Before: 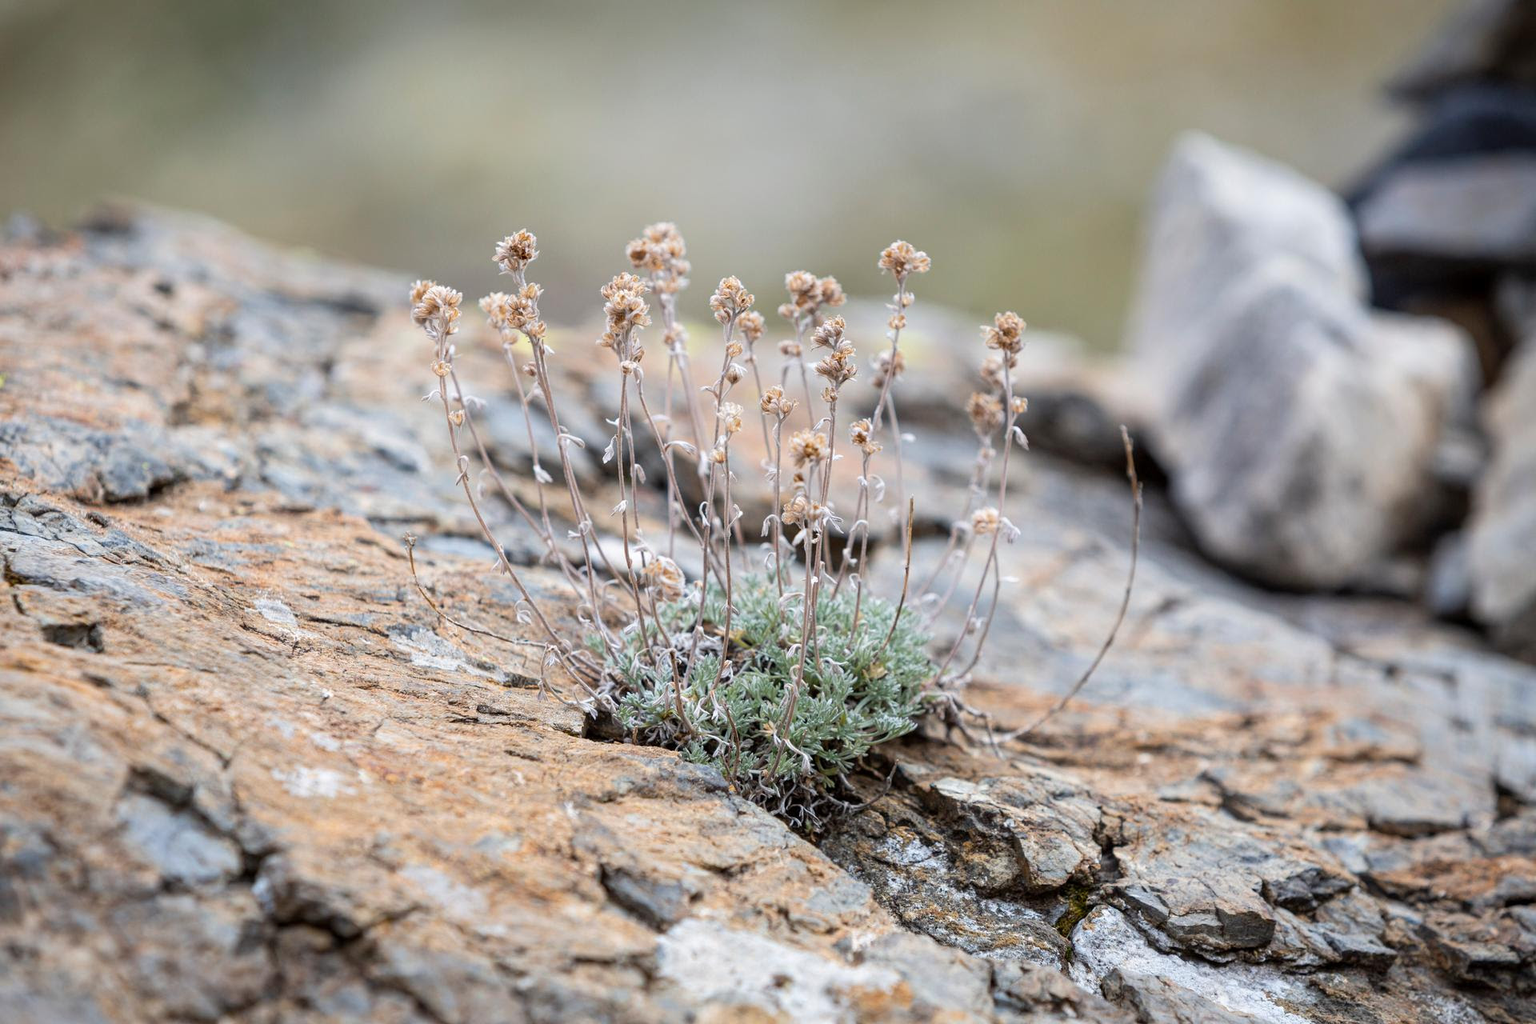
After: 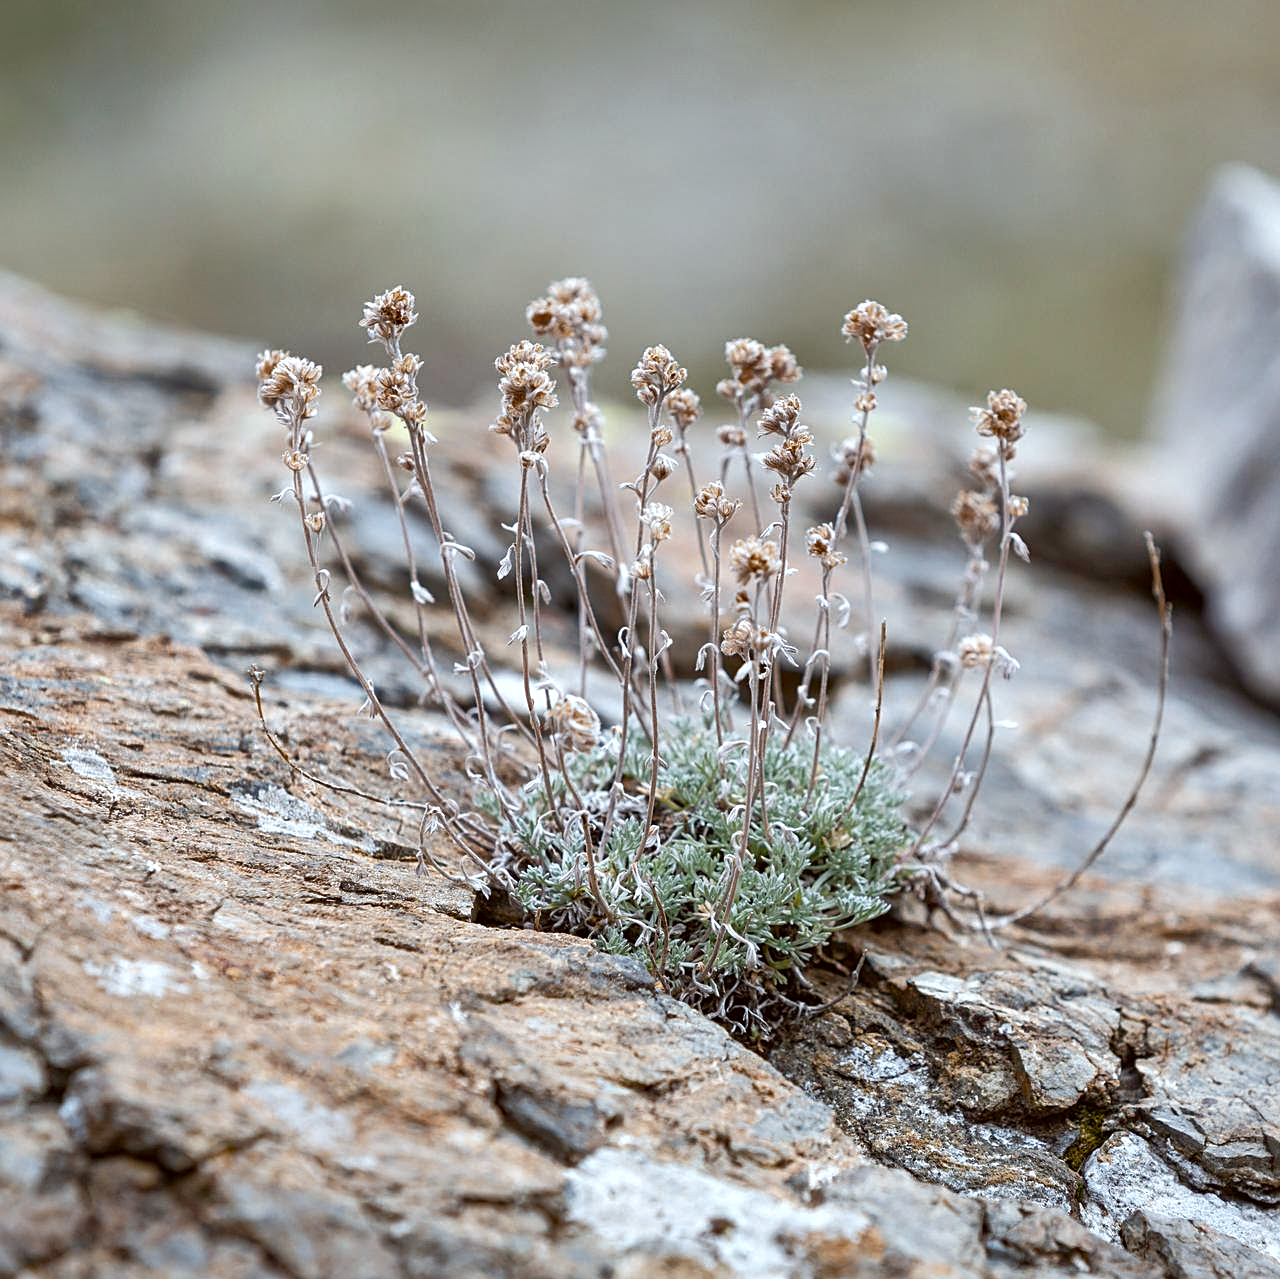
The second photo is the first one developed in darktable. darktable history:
shadows and highlights: radius 118.67, shadows 42.27, highlights -61.83, soften with gaussian
contrast brightness saturation: saturation -0.056
crop and rotate: left 13.364%, right 19.961%
color balance rgb: shadows lift › hue 86.55°, perceptual saturation grading › global saturation 20%, perceptual saturation grading › highlights -49.087%, perceptual saturation grading › shadows 24.076%
color correction: highlights a* -3.16, highlights b* -6.36, shadows a* 2.94, shadows b* 5.68
exposure: black level correction 0, exposure 0.199 EV, compensate highlight preservation false
sharpen: on, module defaults
